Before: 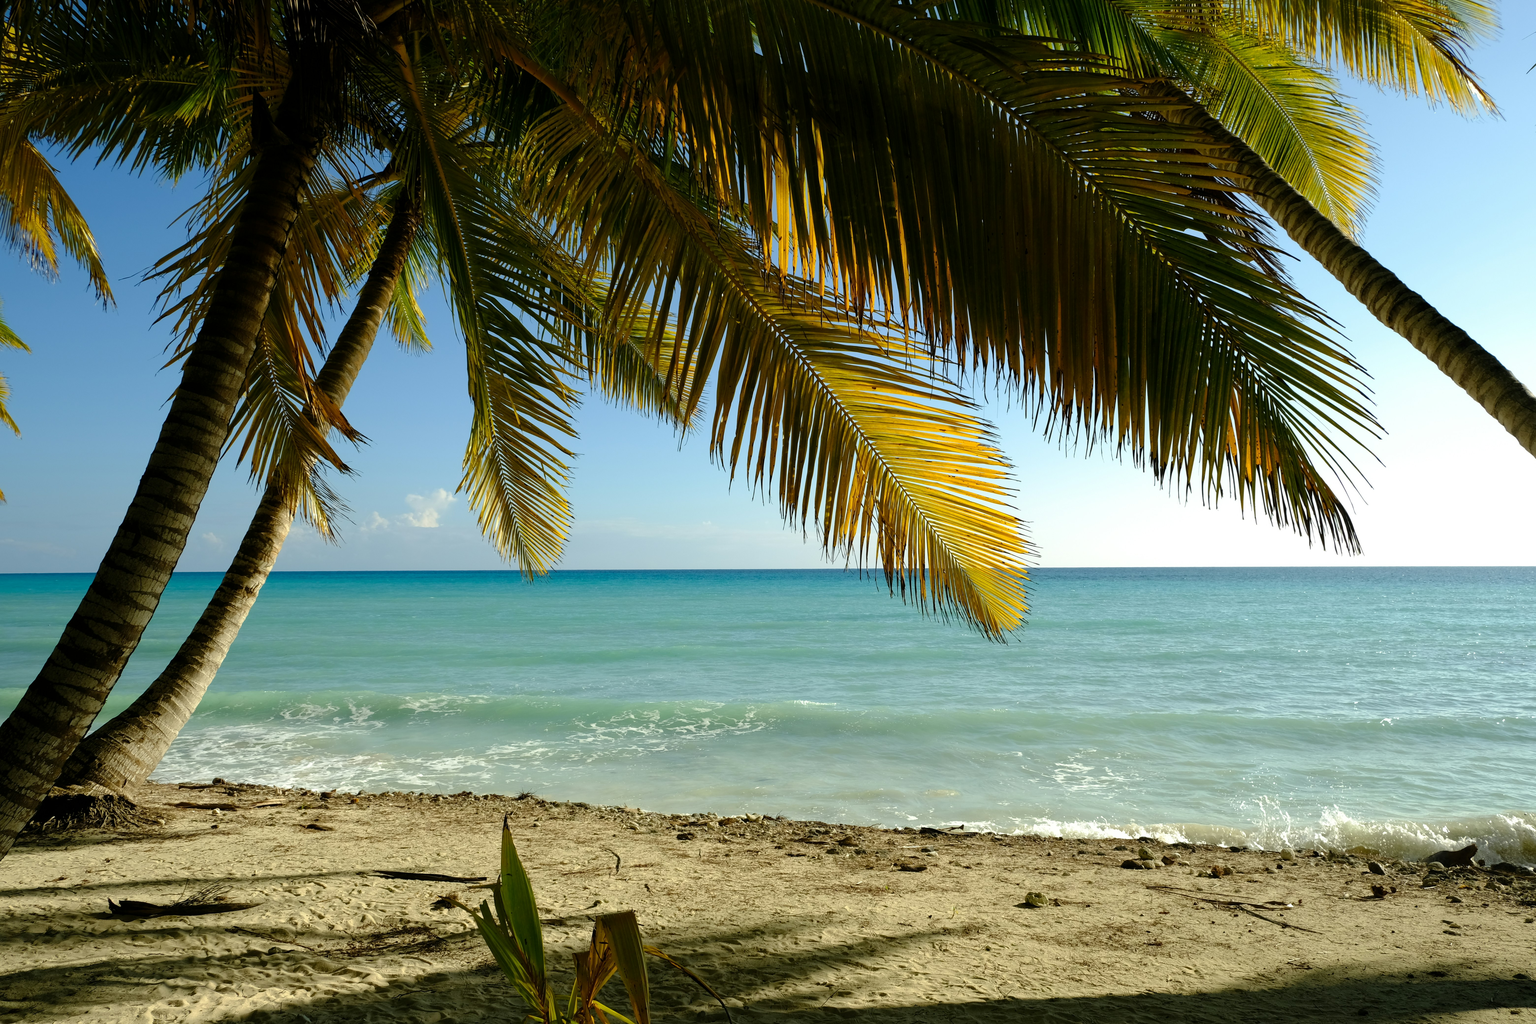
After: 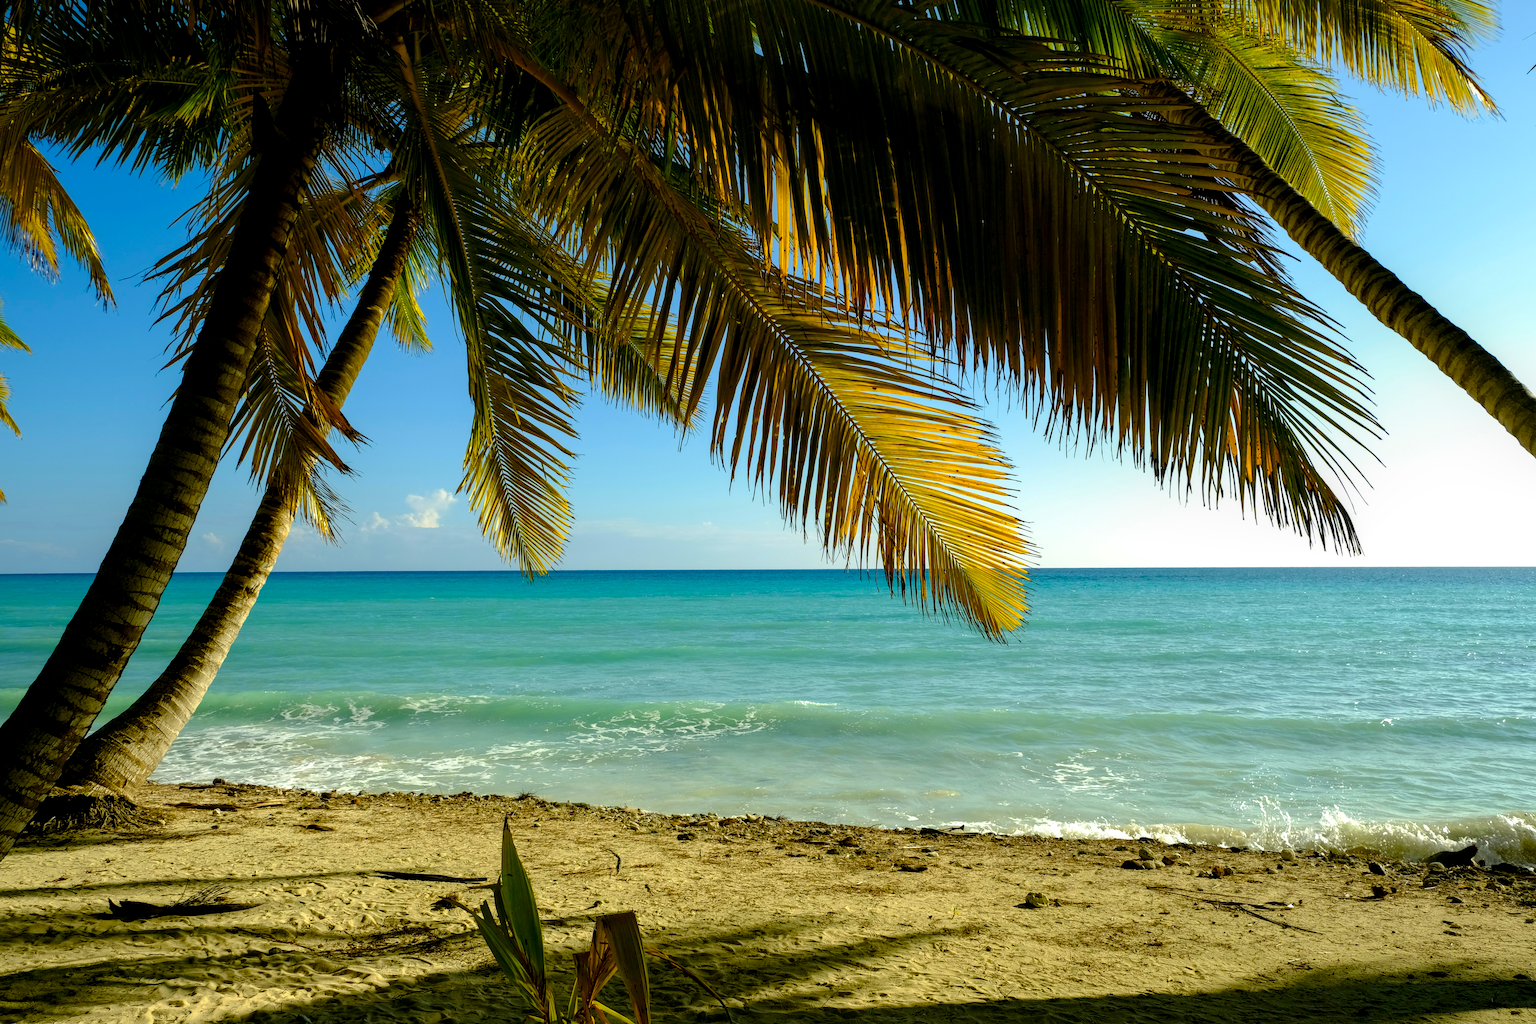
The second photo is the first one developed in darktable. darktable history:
color balance rgb: linear chroma grading › global chroma 15%, perceptual saturation grading › global saturation 30%
local contrast: shadows 94%
